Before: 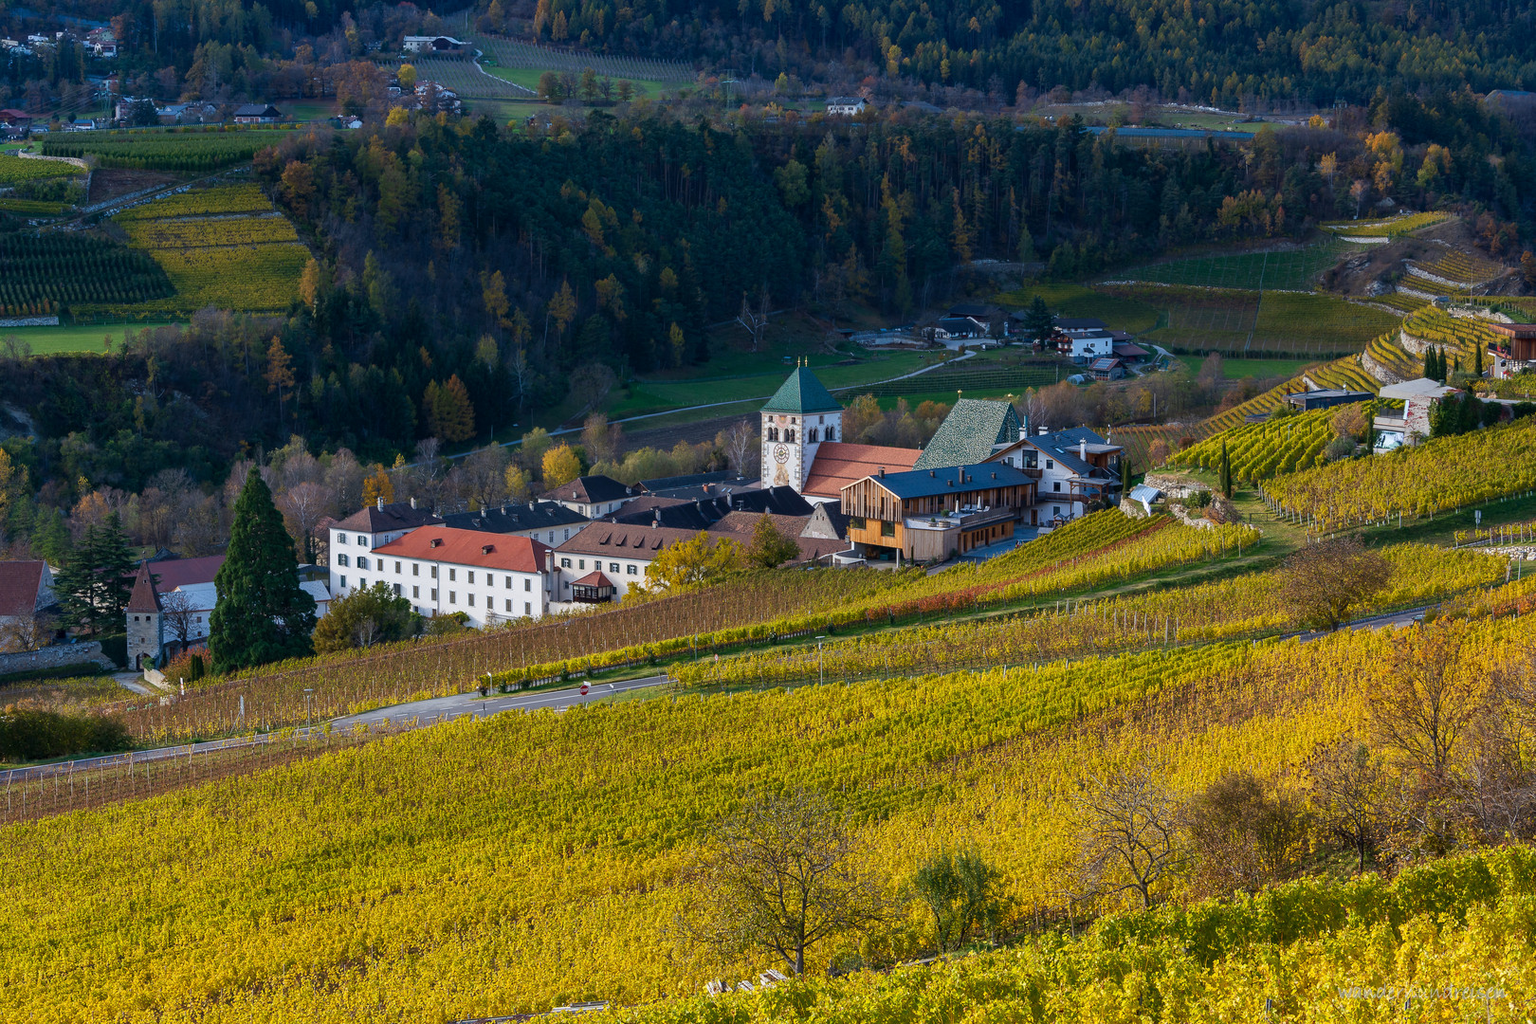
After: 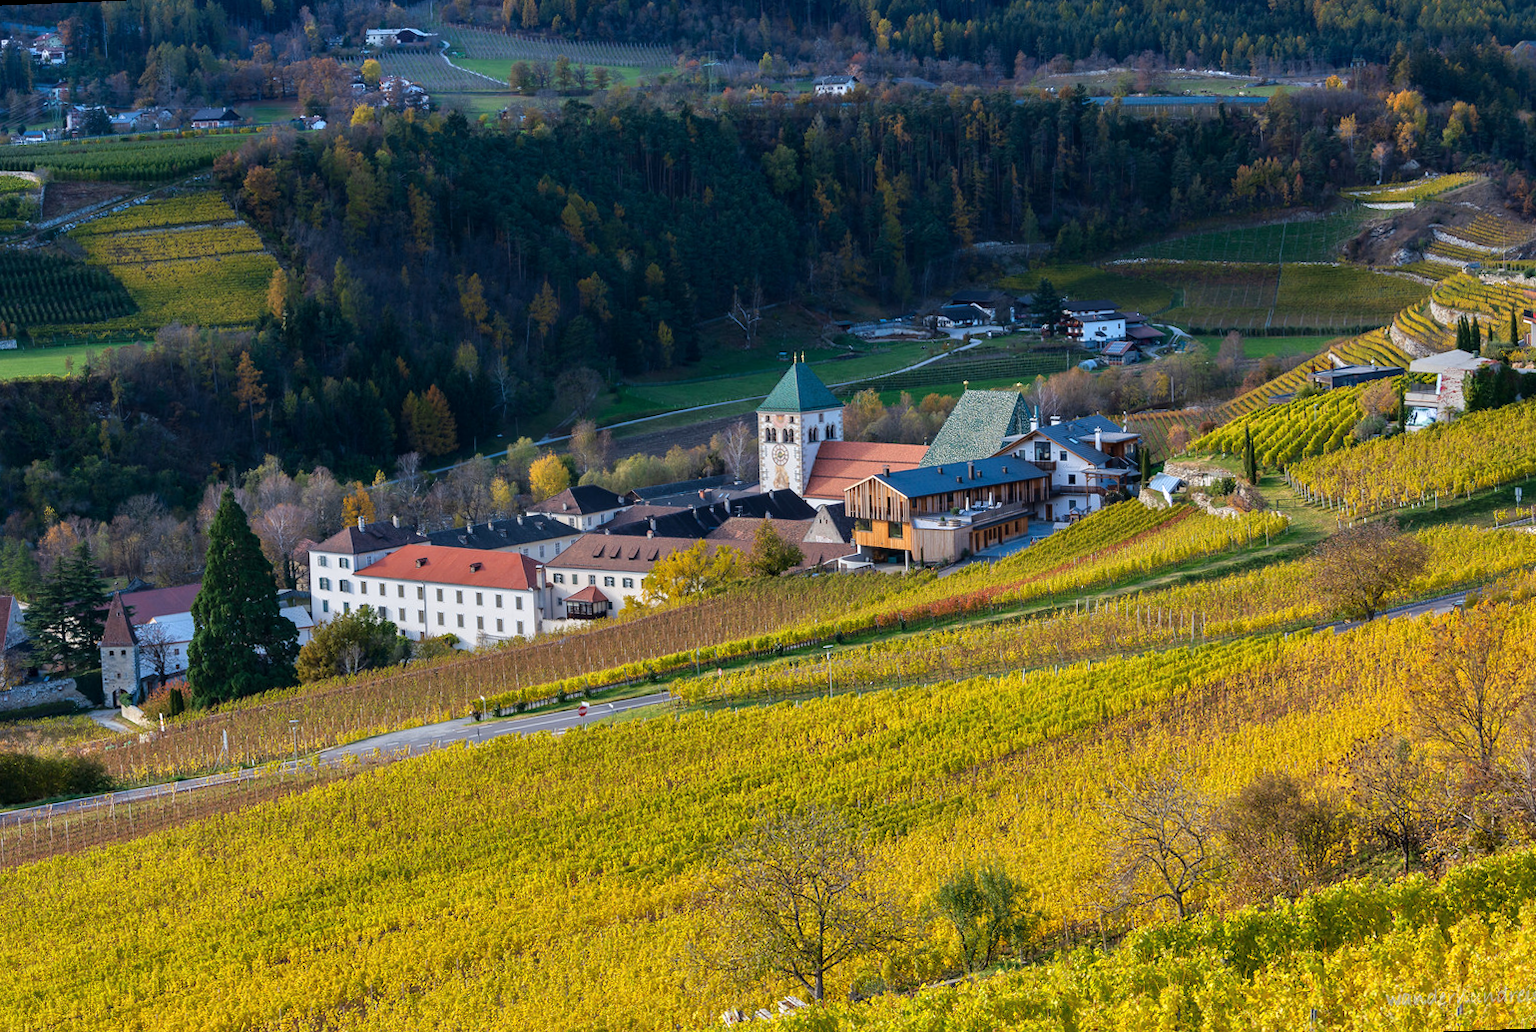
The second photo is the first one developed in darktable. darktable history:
rotate and perspective: rotation -2.12°, lens shift (vertical) 0.009, lens shift (horizontal) -0.008, automatic cropping original format, crop left 0.036, crop right 0.964, crop top 0.05, crop bottom 0.959
tone equalizer: -8 EV 0.001 EV, -7 EV -0.004 EV, -6 EV 0.009 EV, -5 EV 0.032 EV, -4 EV 0.276 EV, -3 EV 0.644 EV, -2 EV 0.584 EV, -1 EV 0.187 EV, +0 EV 0.024 EV
